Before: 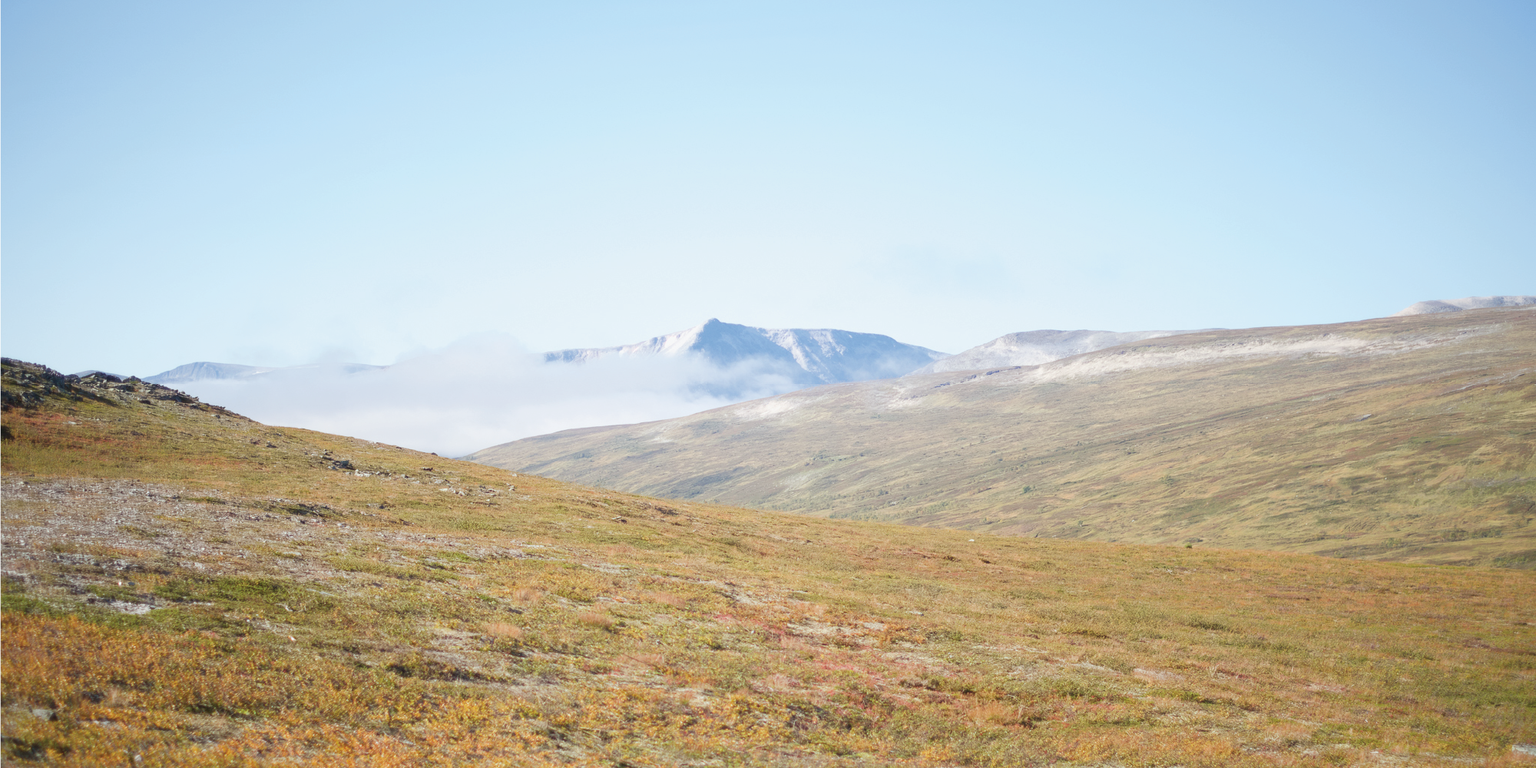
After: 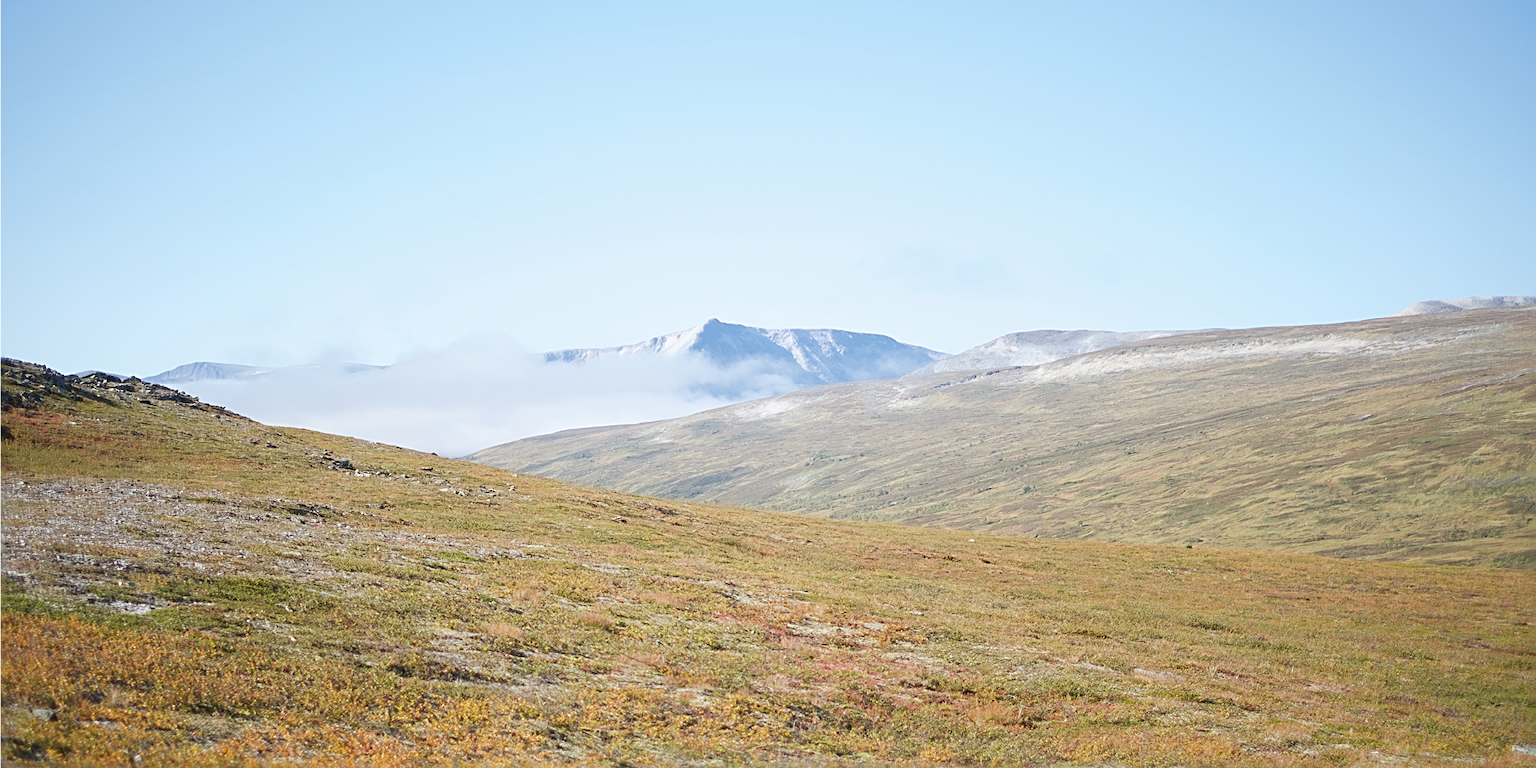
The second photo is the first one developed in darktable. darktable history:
white balance: red 0.982, blue 1.018
tone equalizer: on, module defaults
sharpen: radius 2.543, amount 0.636
